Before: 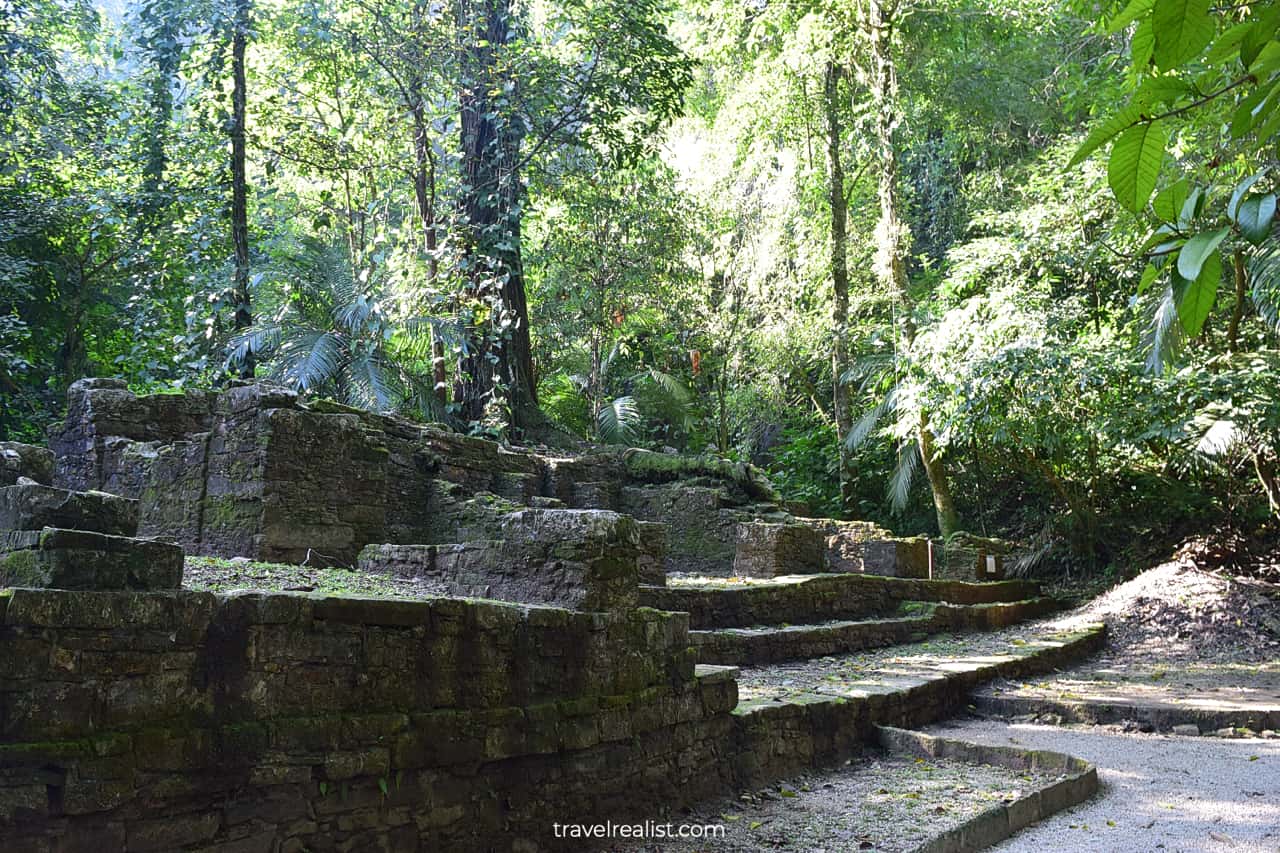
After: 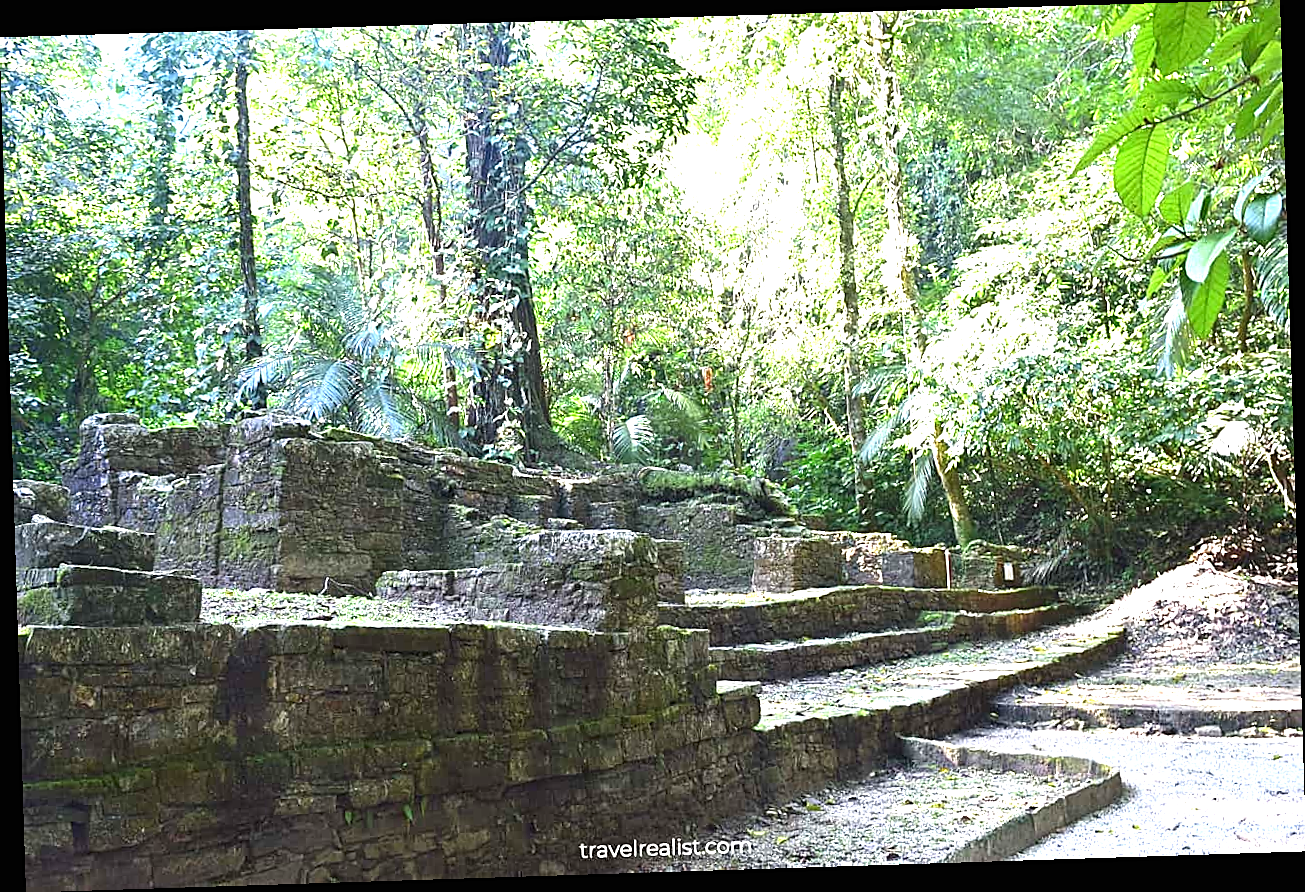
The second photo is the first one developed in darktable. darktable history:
exposure: black level correction 0, exposure 1.5 EV, compensate highlight preservation false
sharpen: on, module defaults
rotate and perspective: rotation -1.77°, lens shift (horizontal) 0.004, automatic cropping off
